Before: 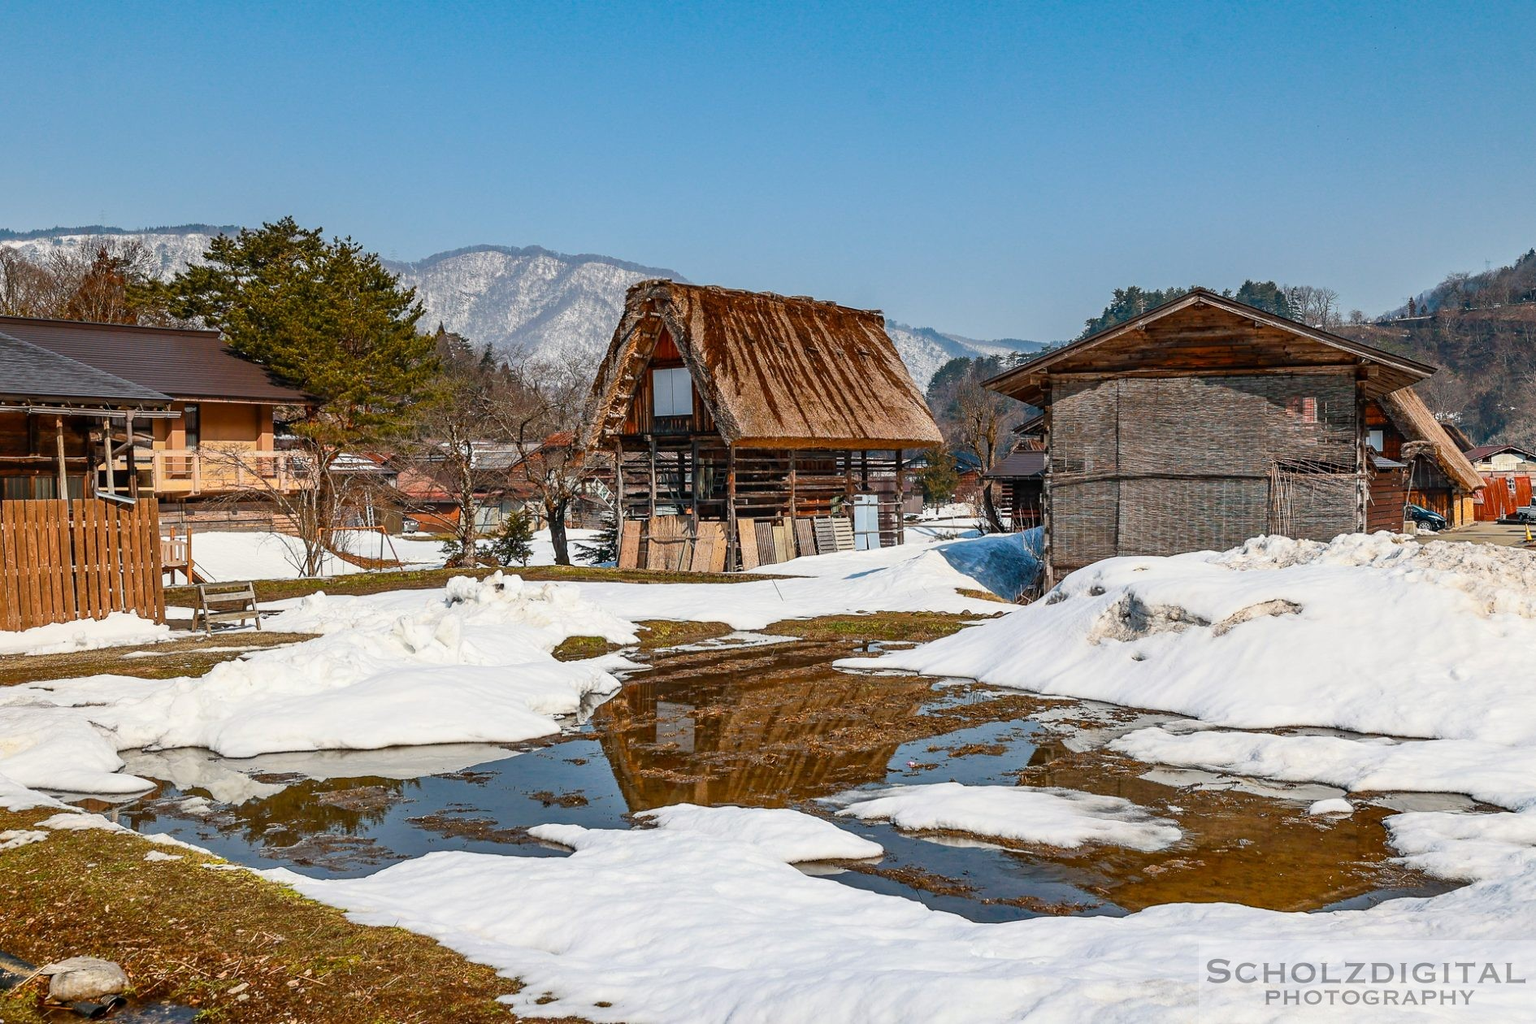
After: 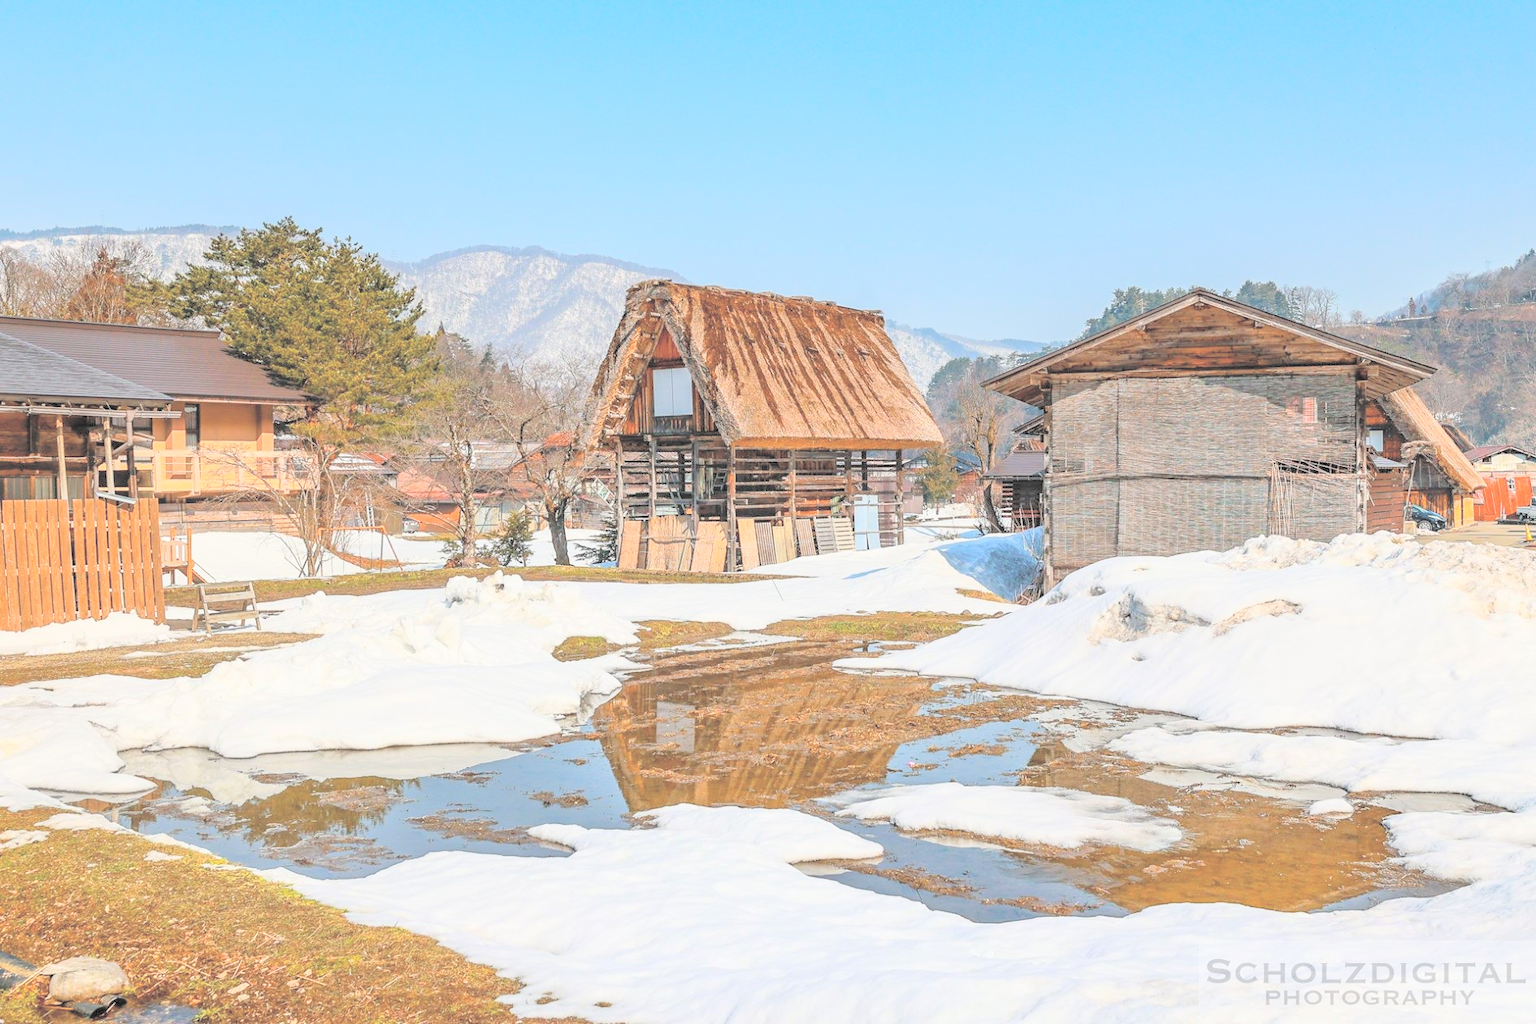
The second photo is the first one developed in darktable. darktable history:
contrast brightness saturation: brightness 0.987
